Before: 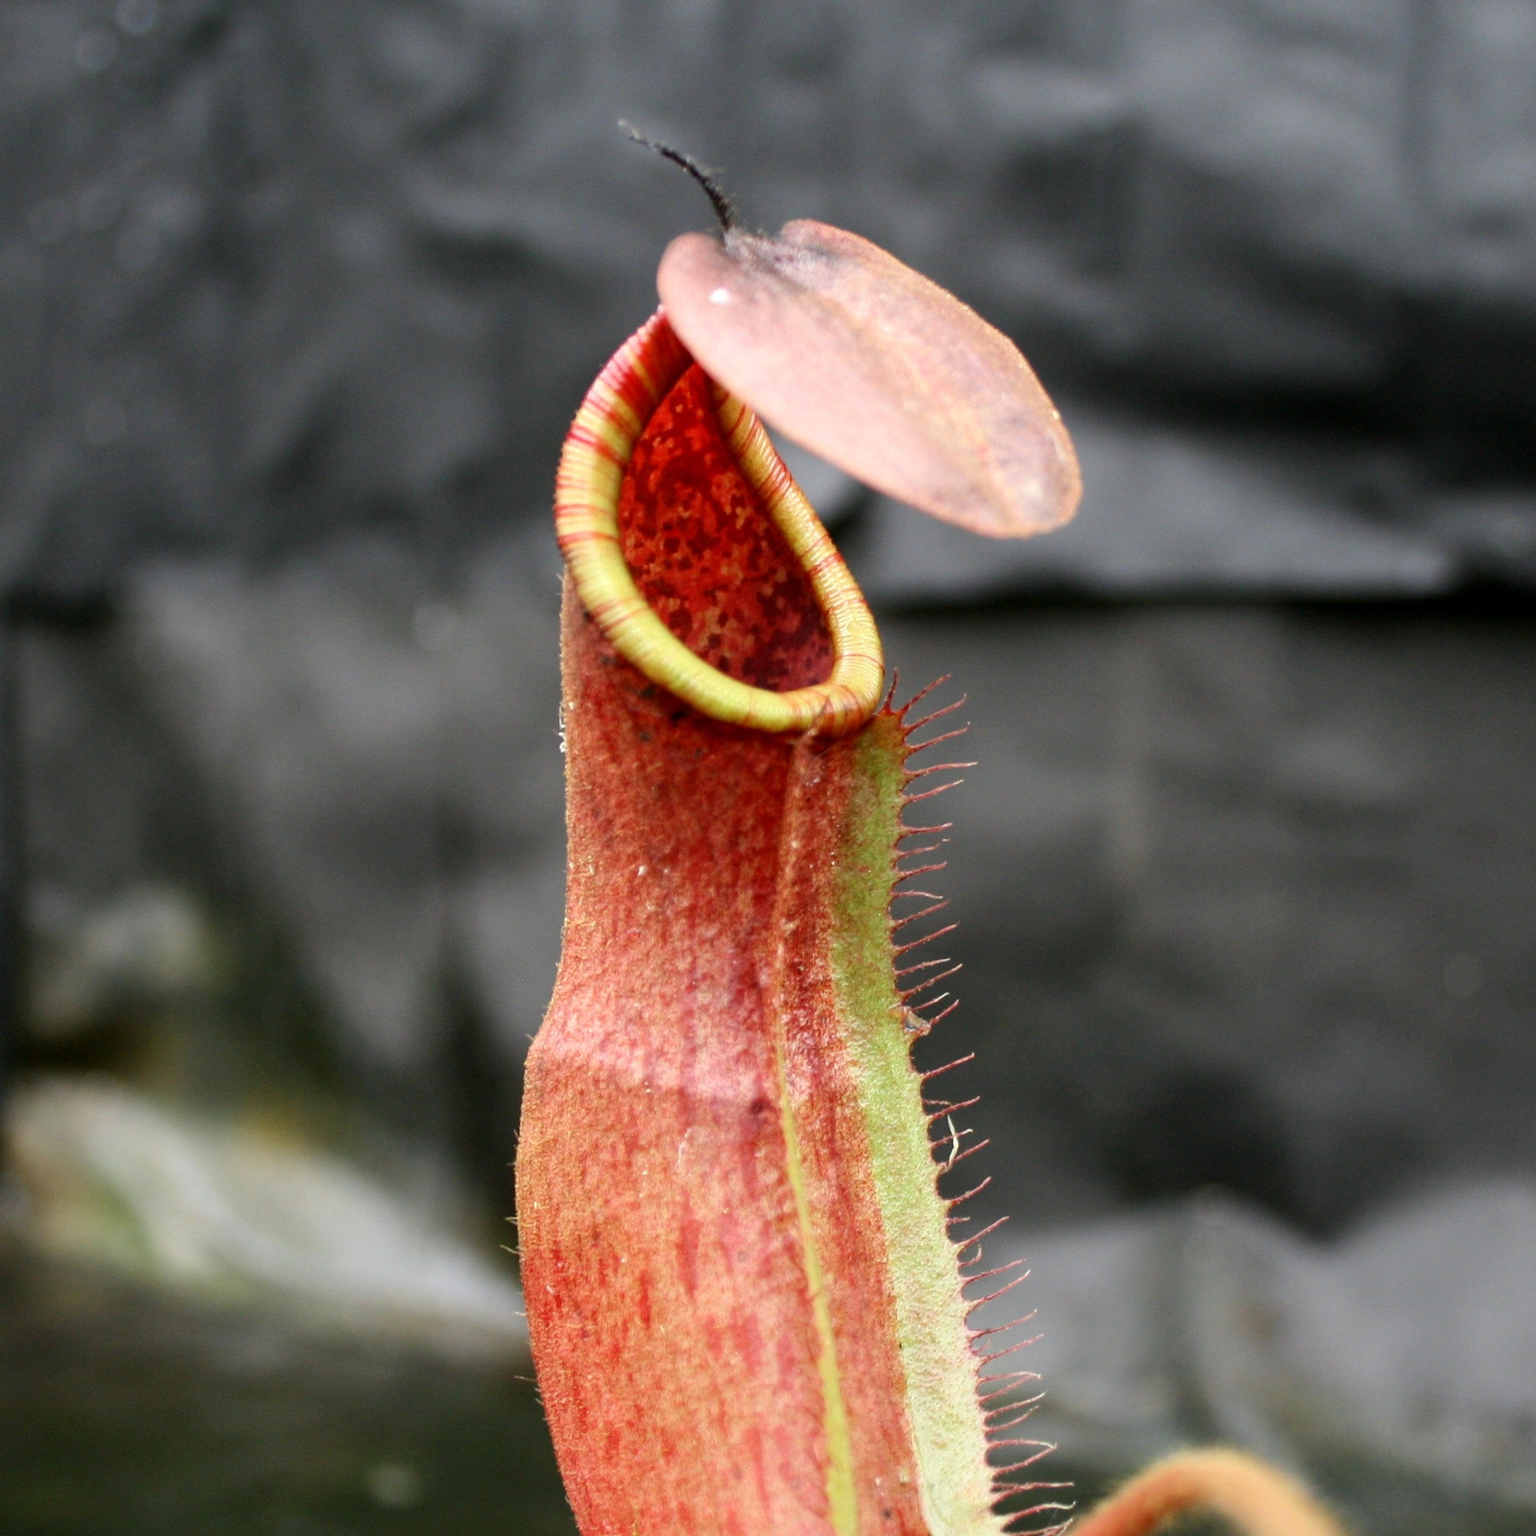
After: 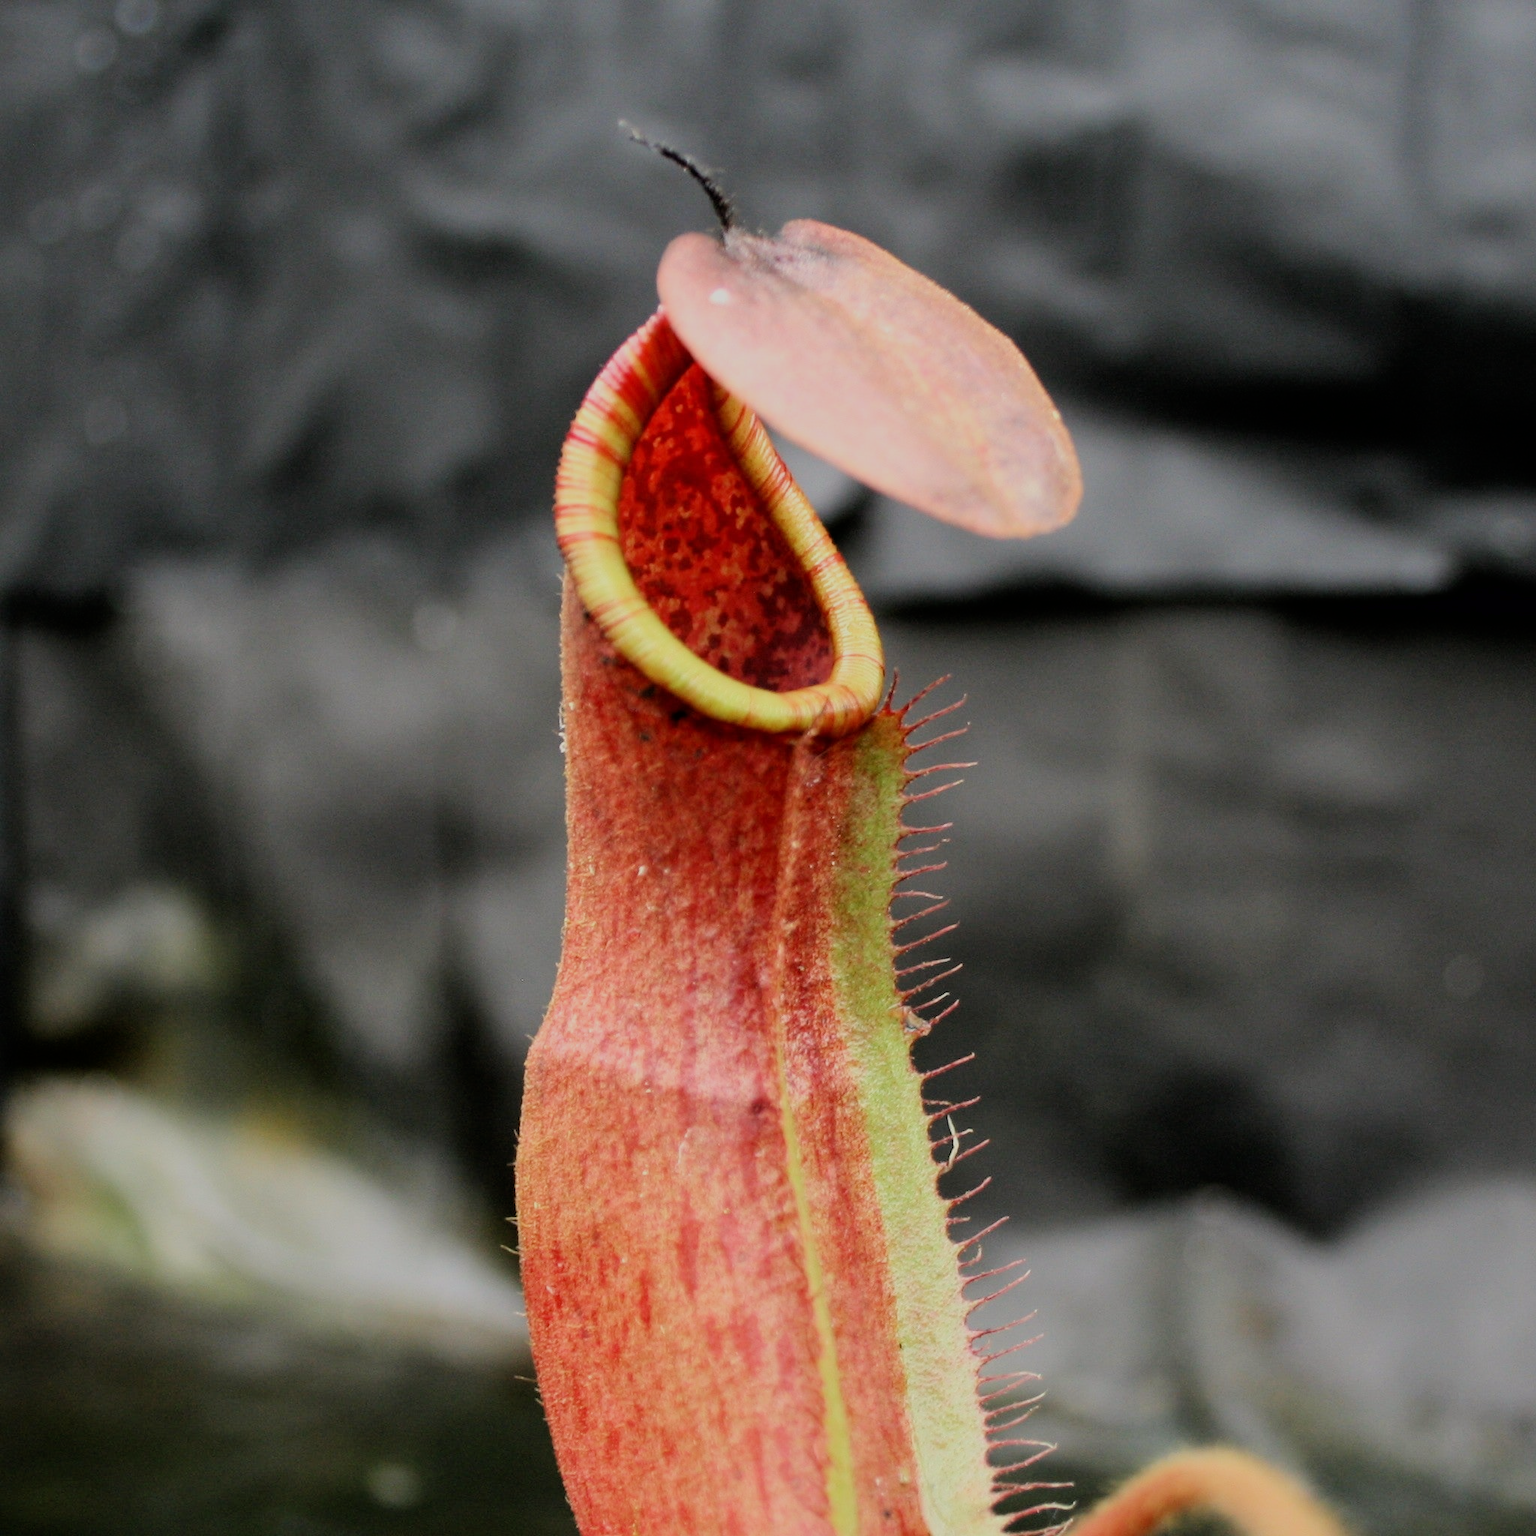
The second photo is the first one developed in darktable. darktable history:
filmic rgb: black relative exposure -7.15 EV, white relative exposure 5.36 EV, hardness 3.02, color science v6 (2022)
white balance: red 1.009, blue 0.985
